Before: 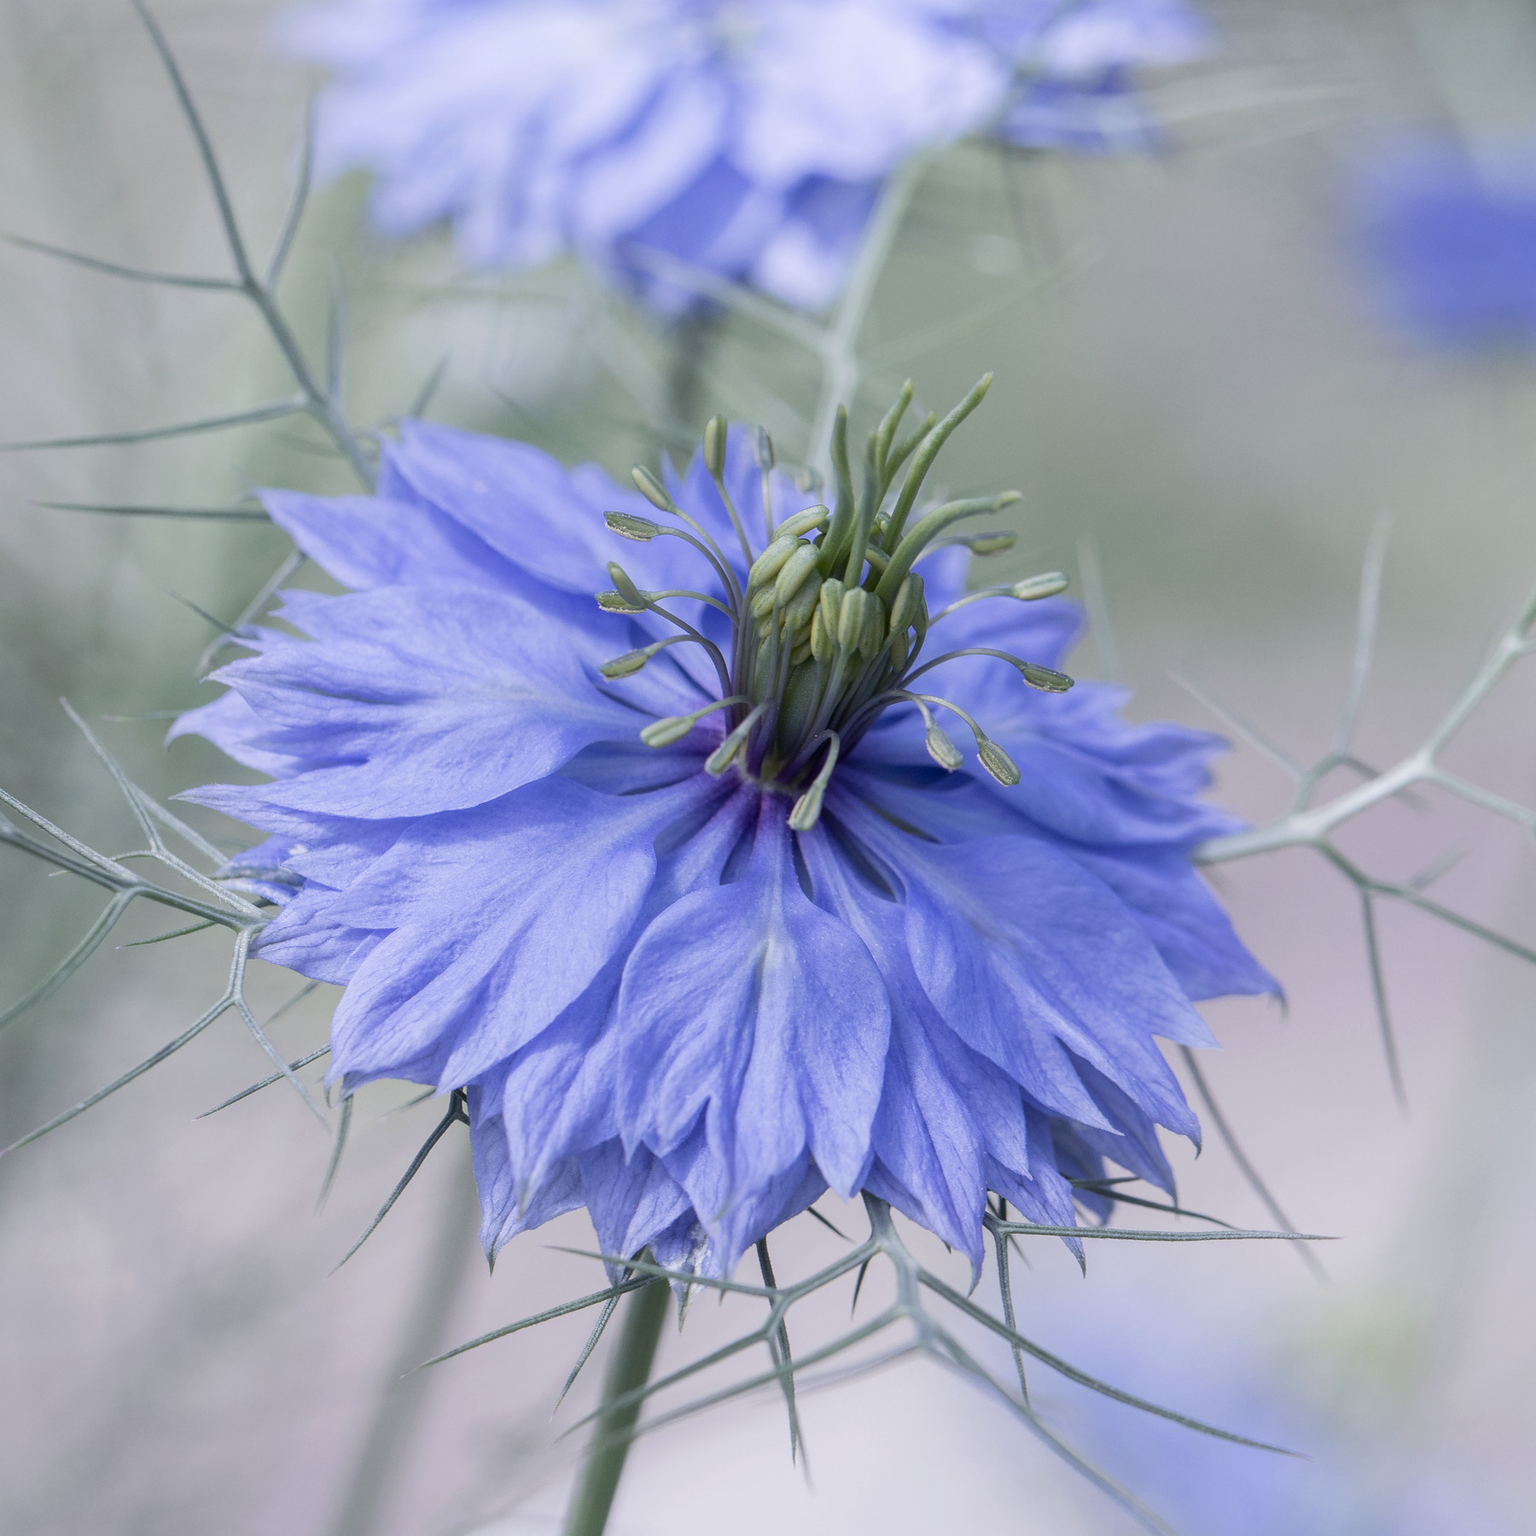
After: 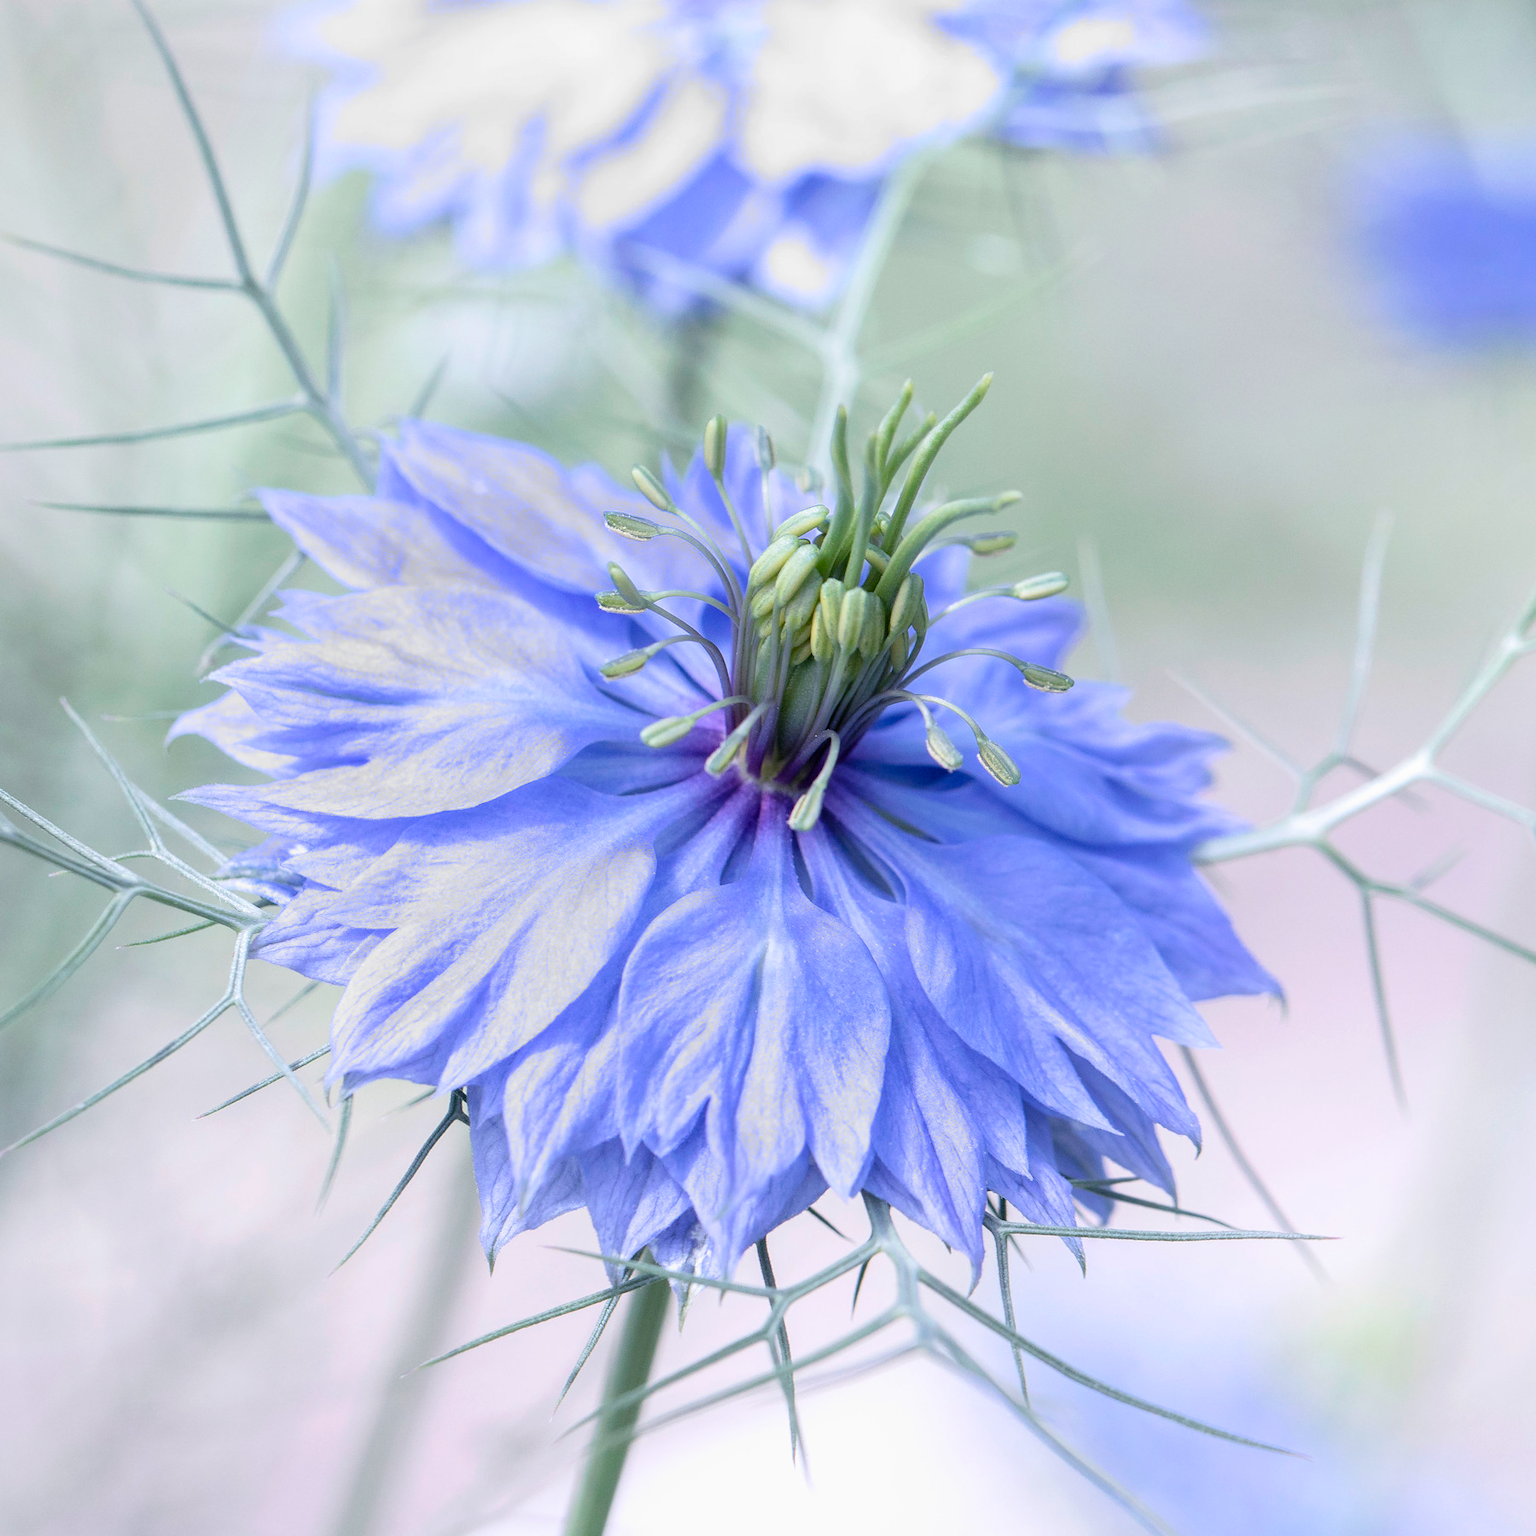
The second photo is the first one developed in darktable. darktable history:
filmic rgb: black relative exposure -15 EV, white relative exposure 3 EV, threshold 6 EV, target black luminance 0%, hardness 9.27, latitude 99%, contrast 0.912, shadows ↔ highlights balance 0.505%, add noise in highlights 0, color science v3 (2019), use custom middle-gray values true, iterations of high-quality reconstruction 0, contrast in highlights soft, enable highlight reconstruction true
exposure: black level correction 0, exposure 1 EV, compensate highlight preservation false
